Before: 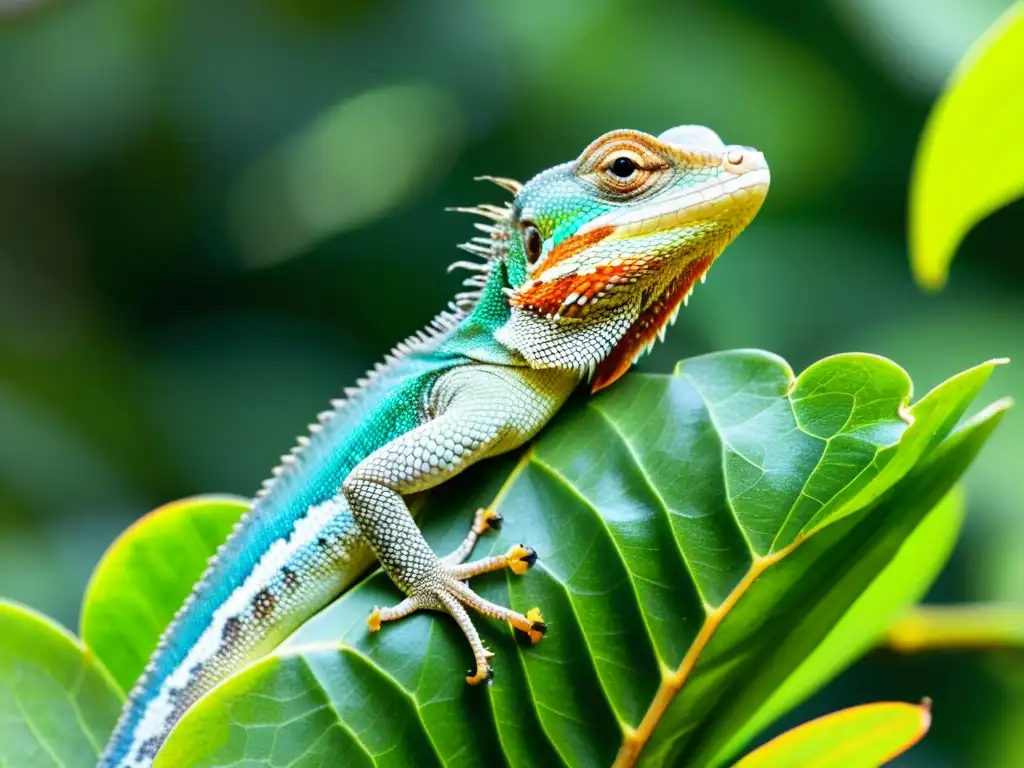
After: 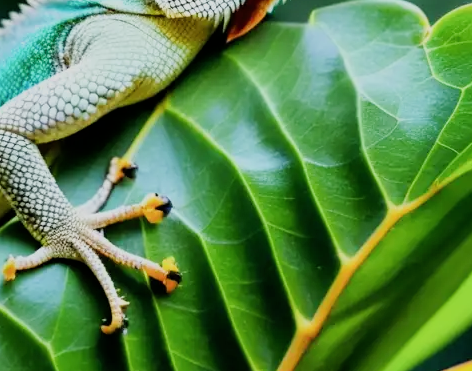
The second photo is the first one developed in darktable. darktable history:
shadows and highlights: radius 172.45, shadows 26.44, white point adjustment 3.11, highlights -68.83, soften with gaussian
filmic rgb: black relative exposure -7.65 EV, white relative exposure 4.56 EV, hardness 3.61
crop: left 35.726%, top 45.744%, right 18.163%, bottom 5.835%
